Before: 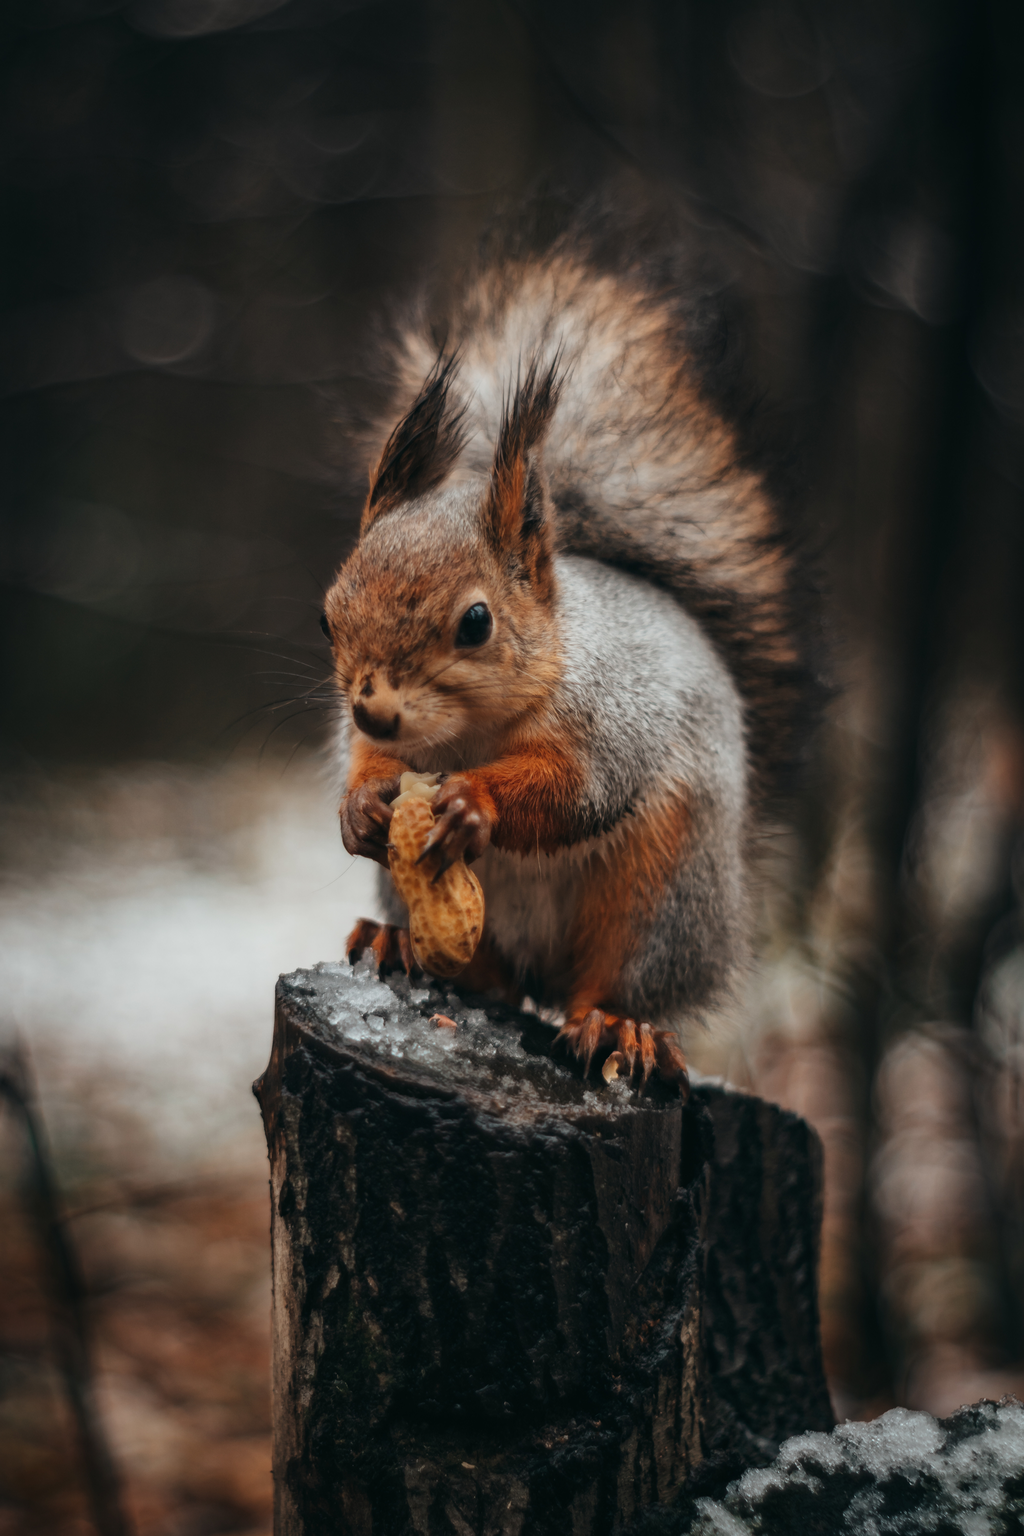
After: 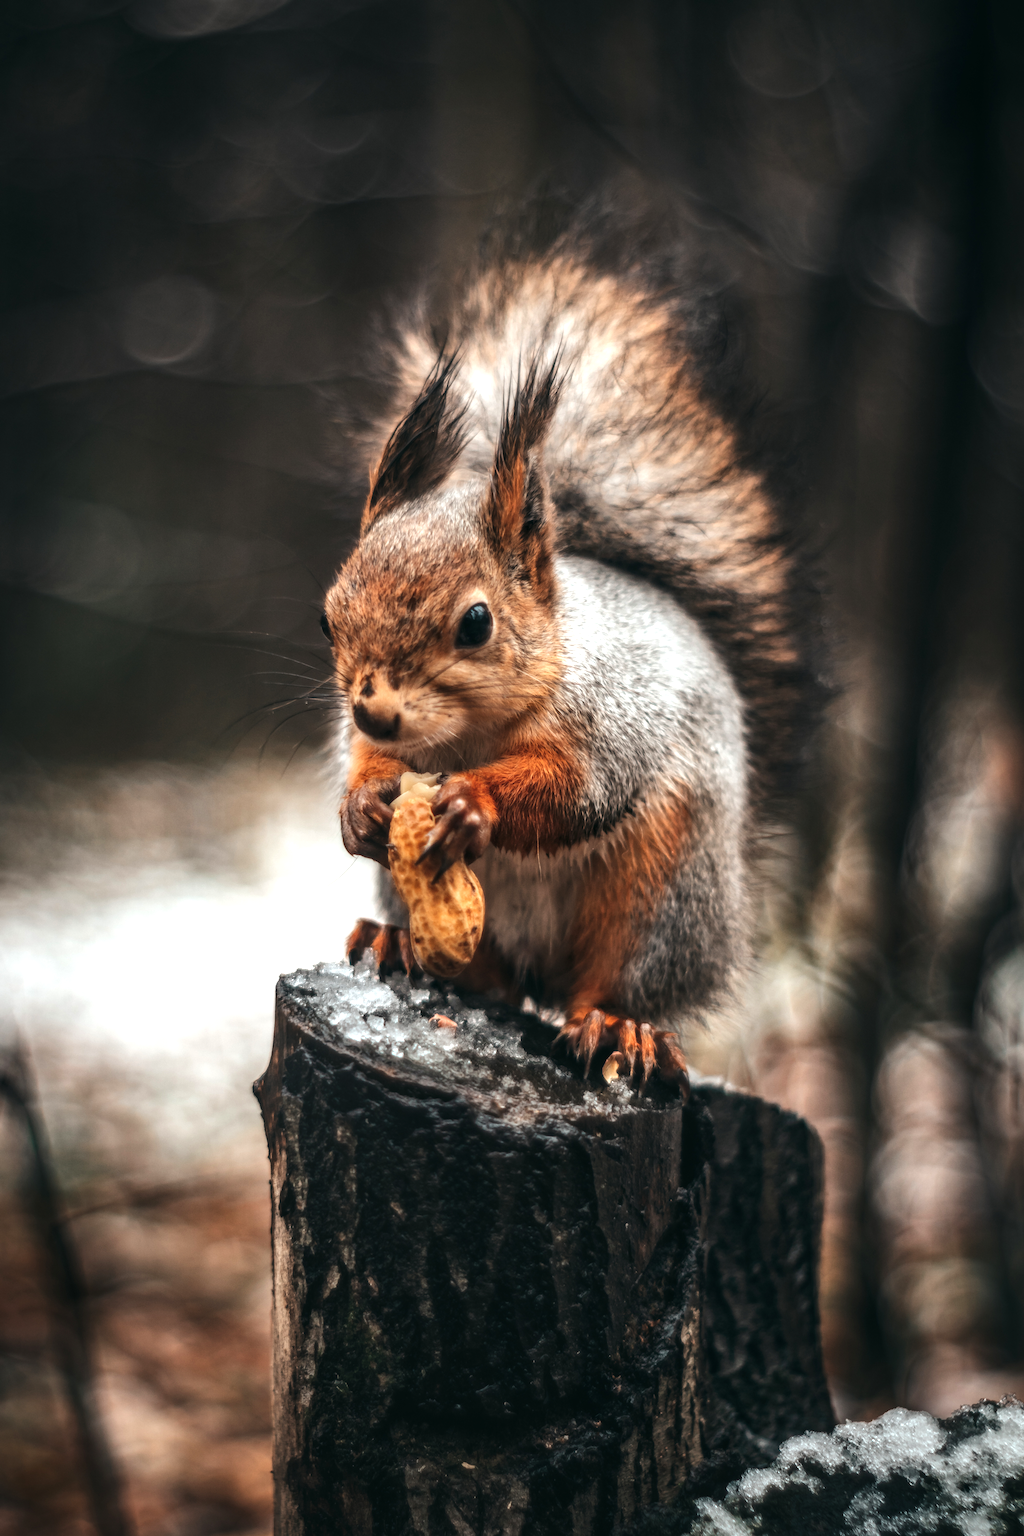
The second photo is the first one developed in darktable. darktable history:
exposure: exposure 0.661 EV, compensate highlight preservation false
tone equalizer: -8 EV -0.417 EV, -7 EV -0.389 EV, -6 EV -0.333 EV, -5 EV -0.222 EV, -3 EV 0.222 EV, -2 EV 0.333 EV, -1 EV 0.389 EV, +0 EV 0.417 EV, edges refinement/feathering 500, mask exposure compensation -1.57 EV, preserve details no
local contrast: on, module defaults
